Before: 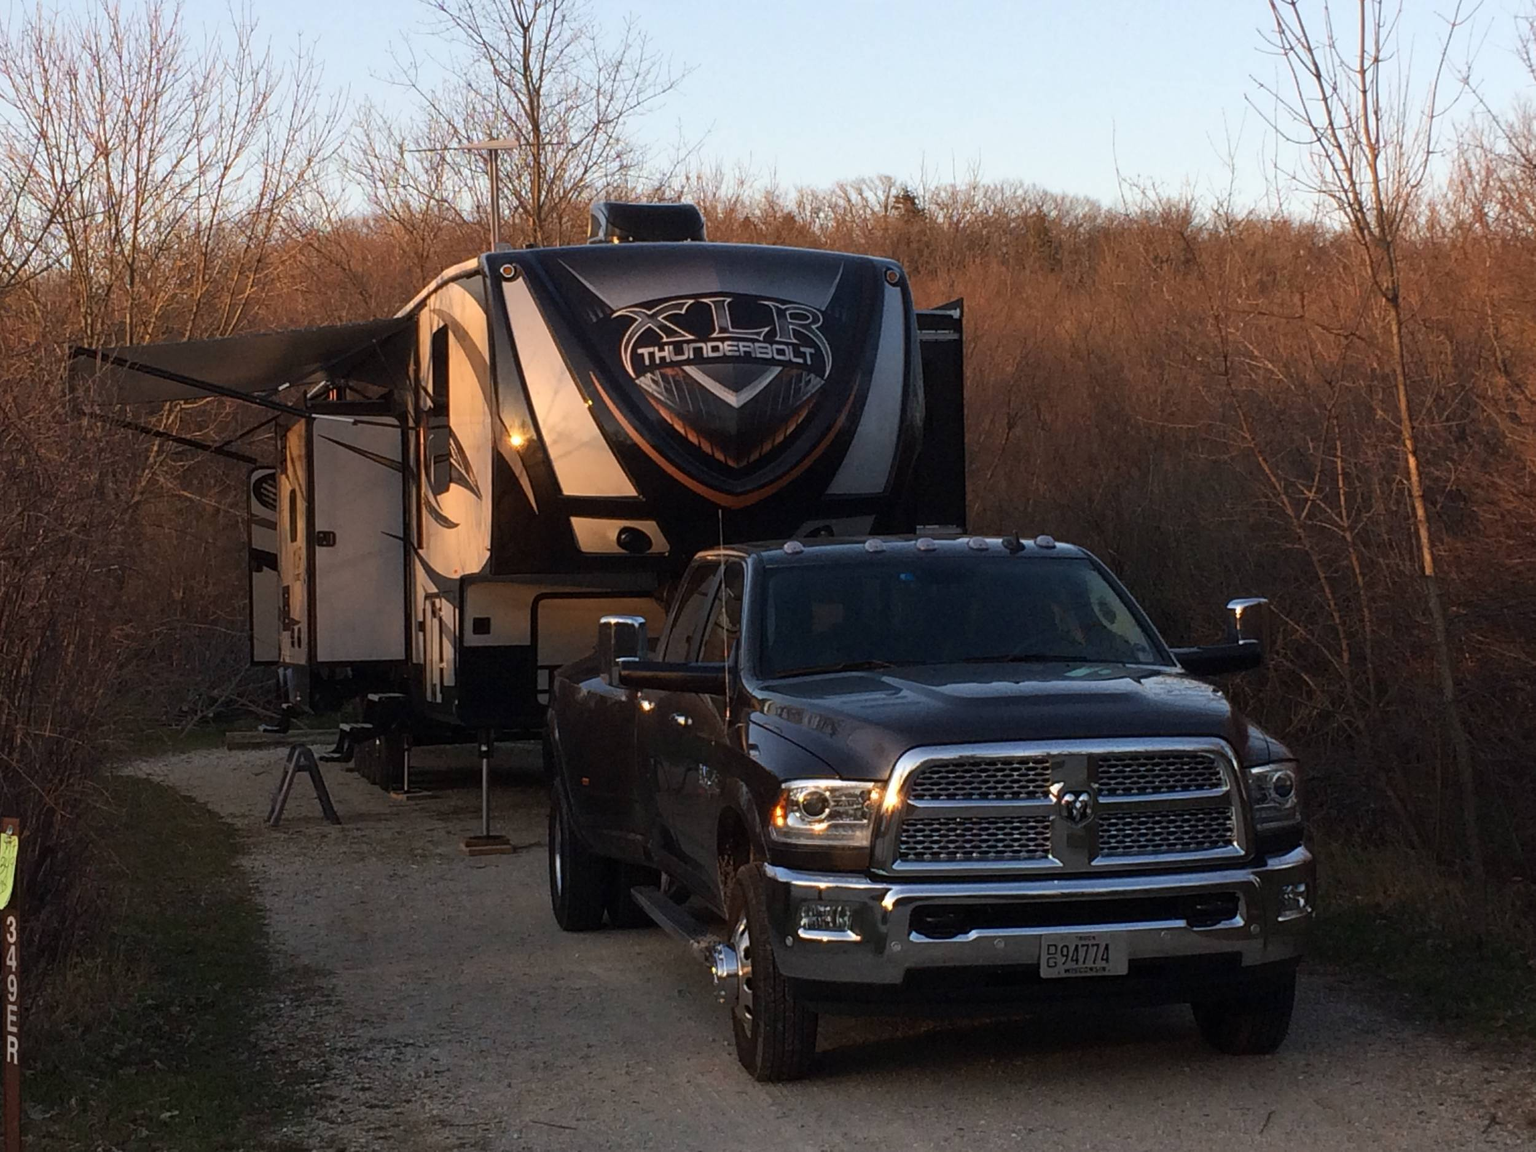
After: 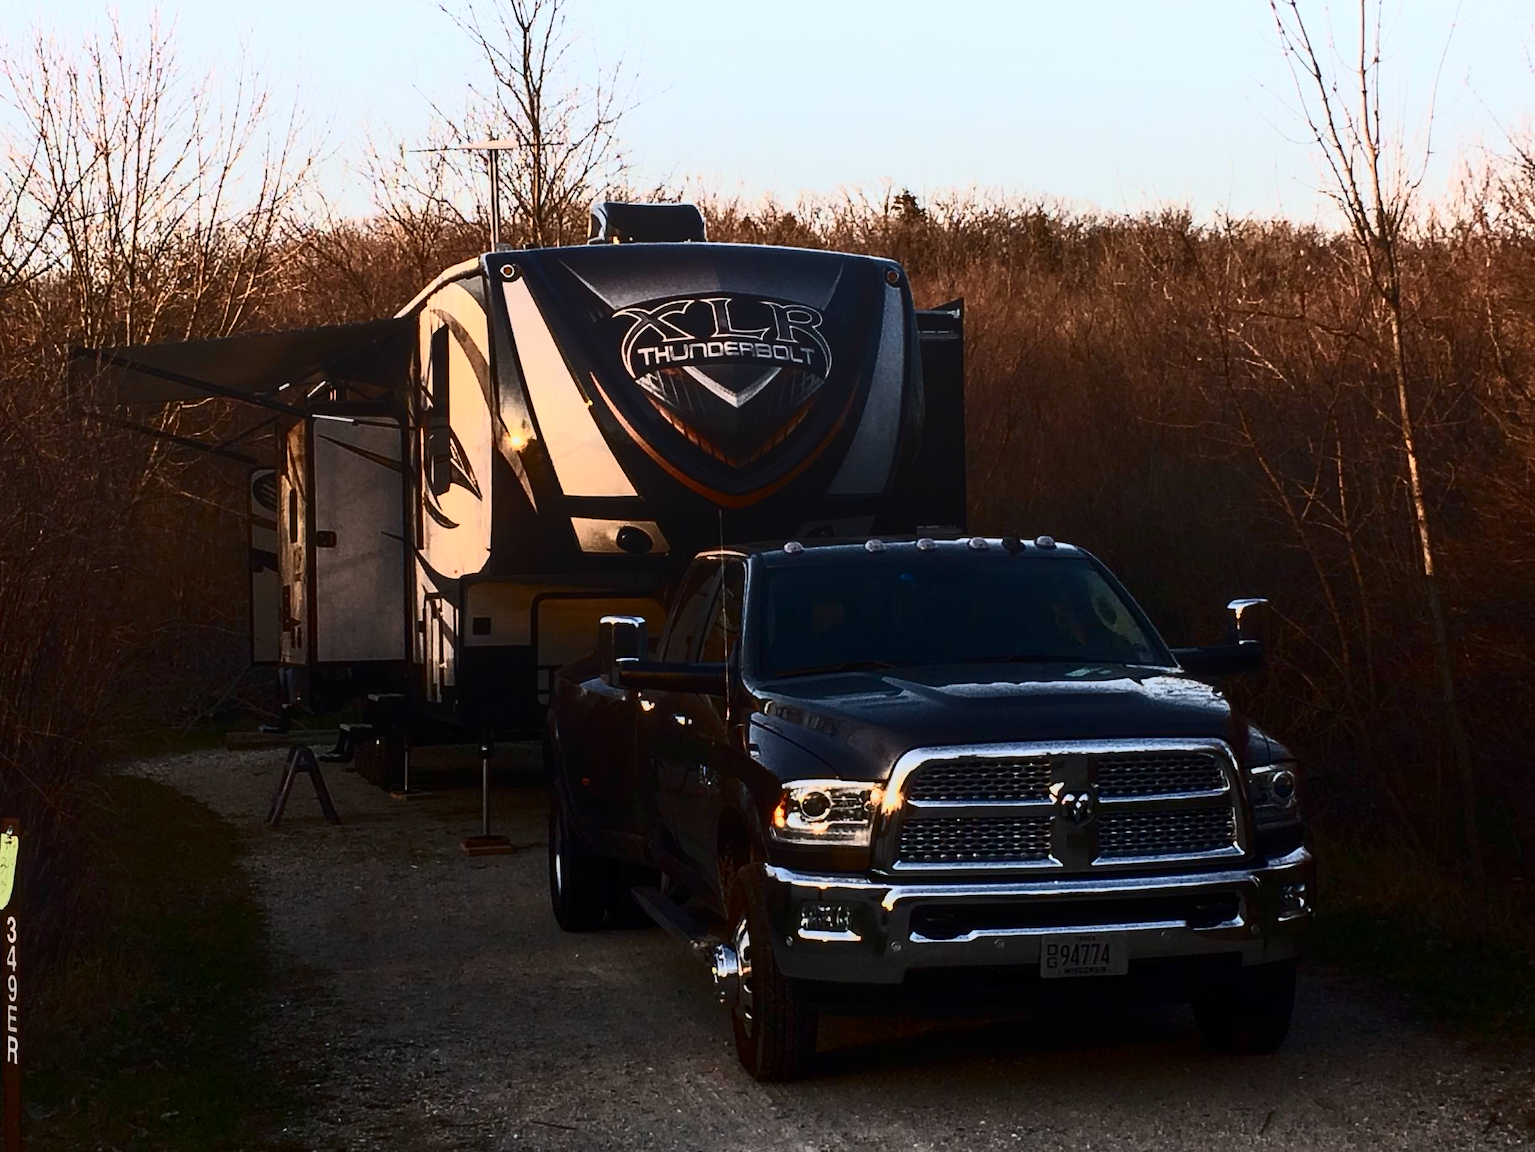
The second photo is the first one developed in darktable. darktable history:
local contrast: detail 115%
contrast brightness saturation: contrast 0.93, brightness 0.194
